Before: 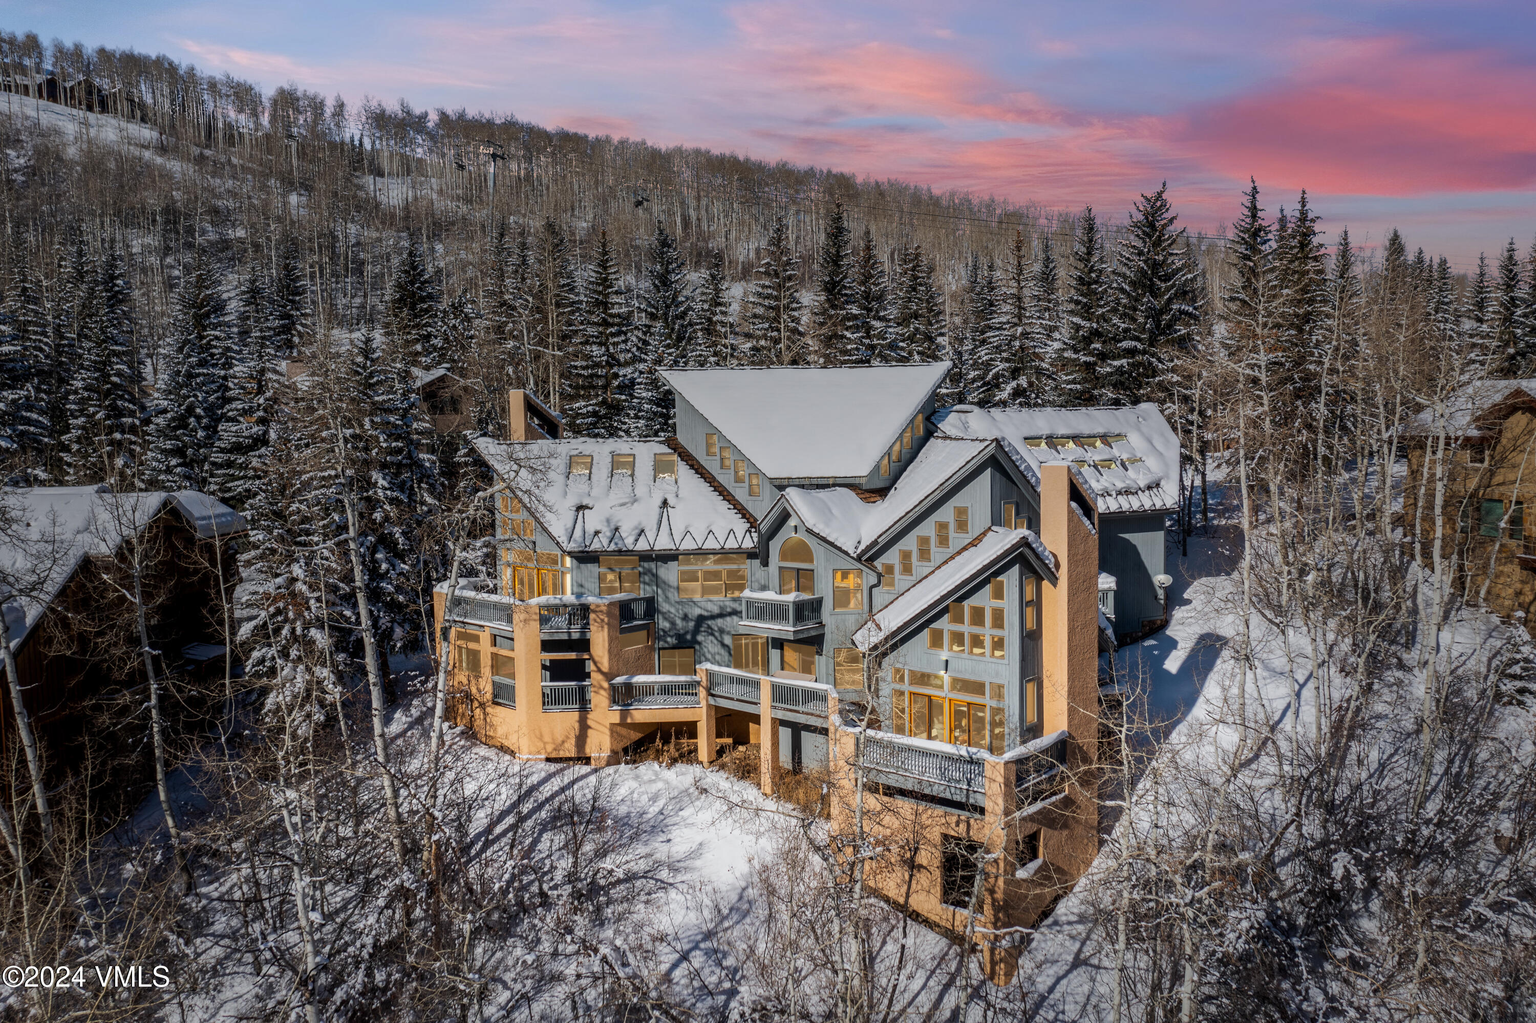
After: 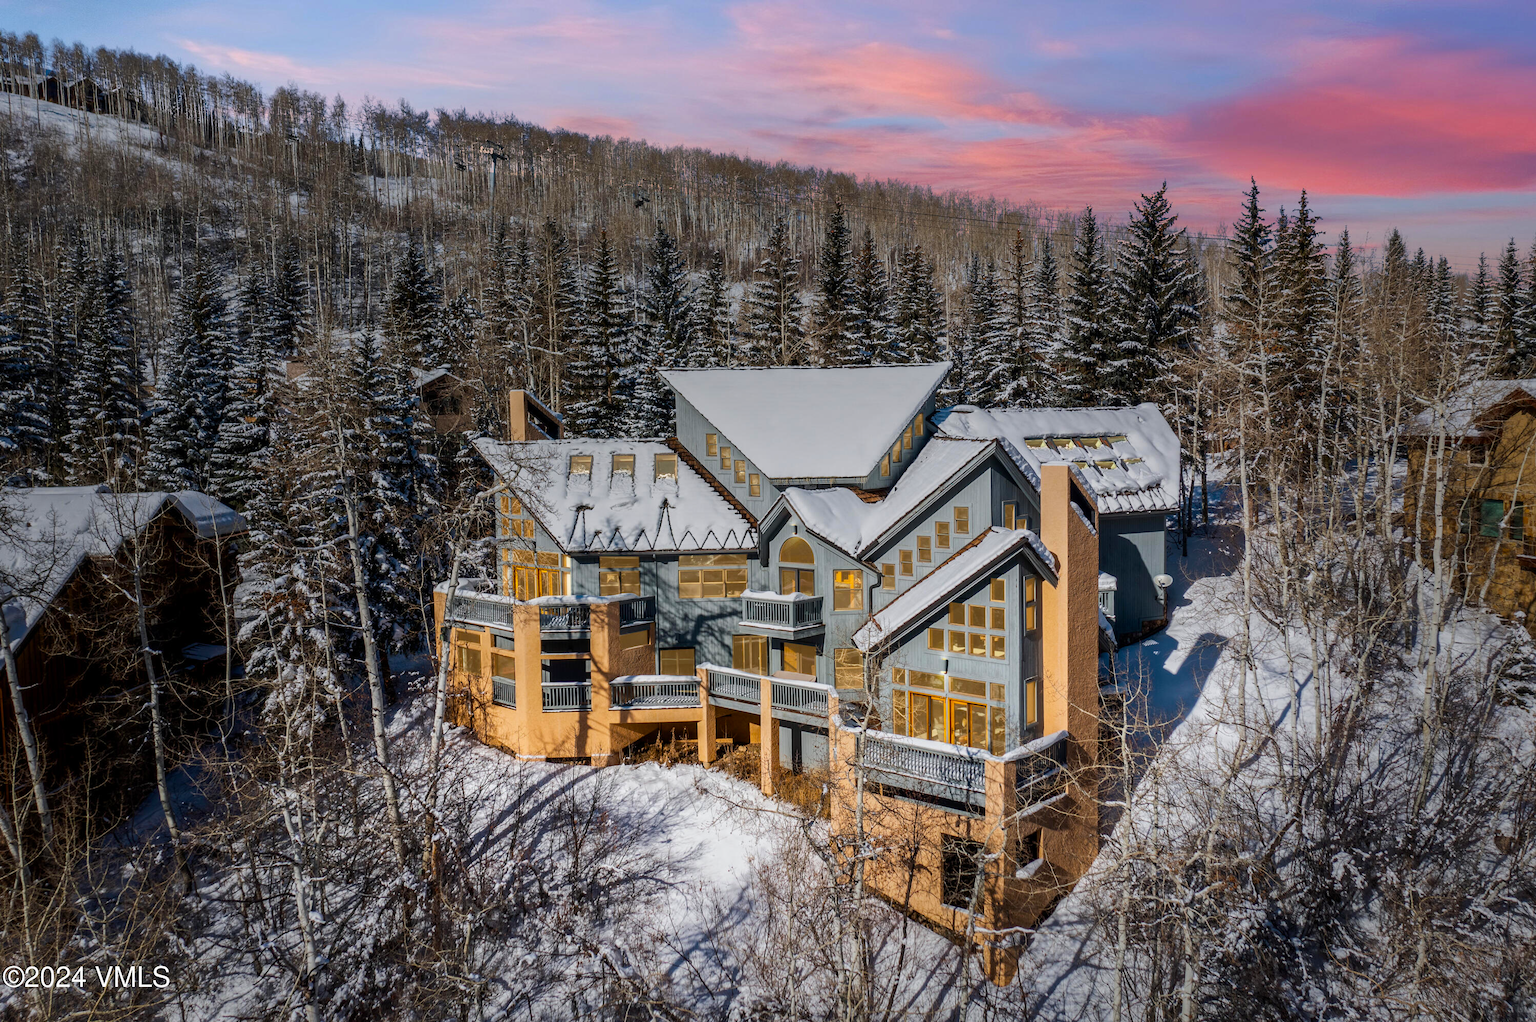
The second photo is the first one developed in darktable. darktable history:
contrast brightness saturation: contrast 0.083, saturation 0.023
color balance rgb: shadows lift › chroma 0.968%, shadows lift › hue 111.74°, linear chroma grading › global chroma 8.78%, perceptual saturation grading › global saturation 1.839%, perceptual saturation grading › highlights -1.747%, perceptual saturation grading › mid-tones 4.148%, perceptual saturation grading › shadows 7.208%, global vibrance 20%
